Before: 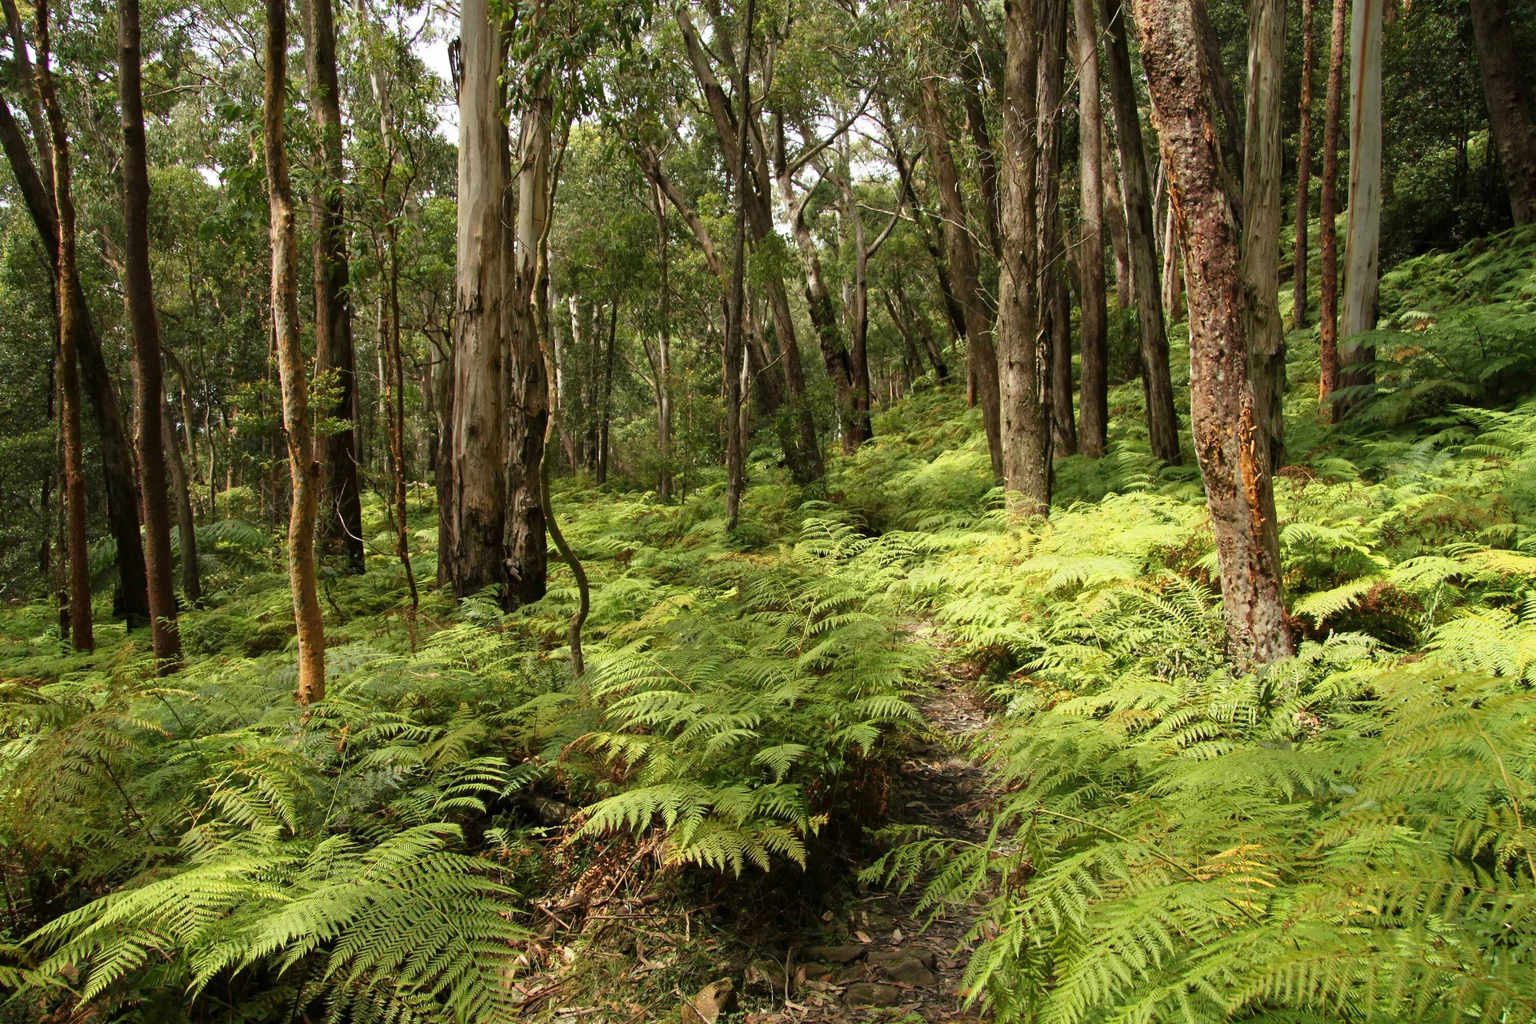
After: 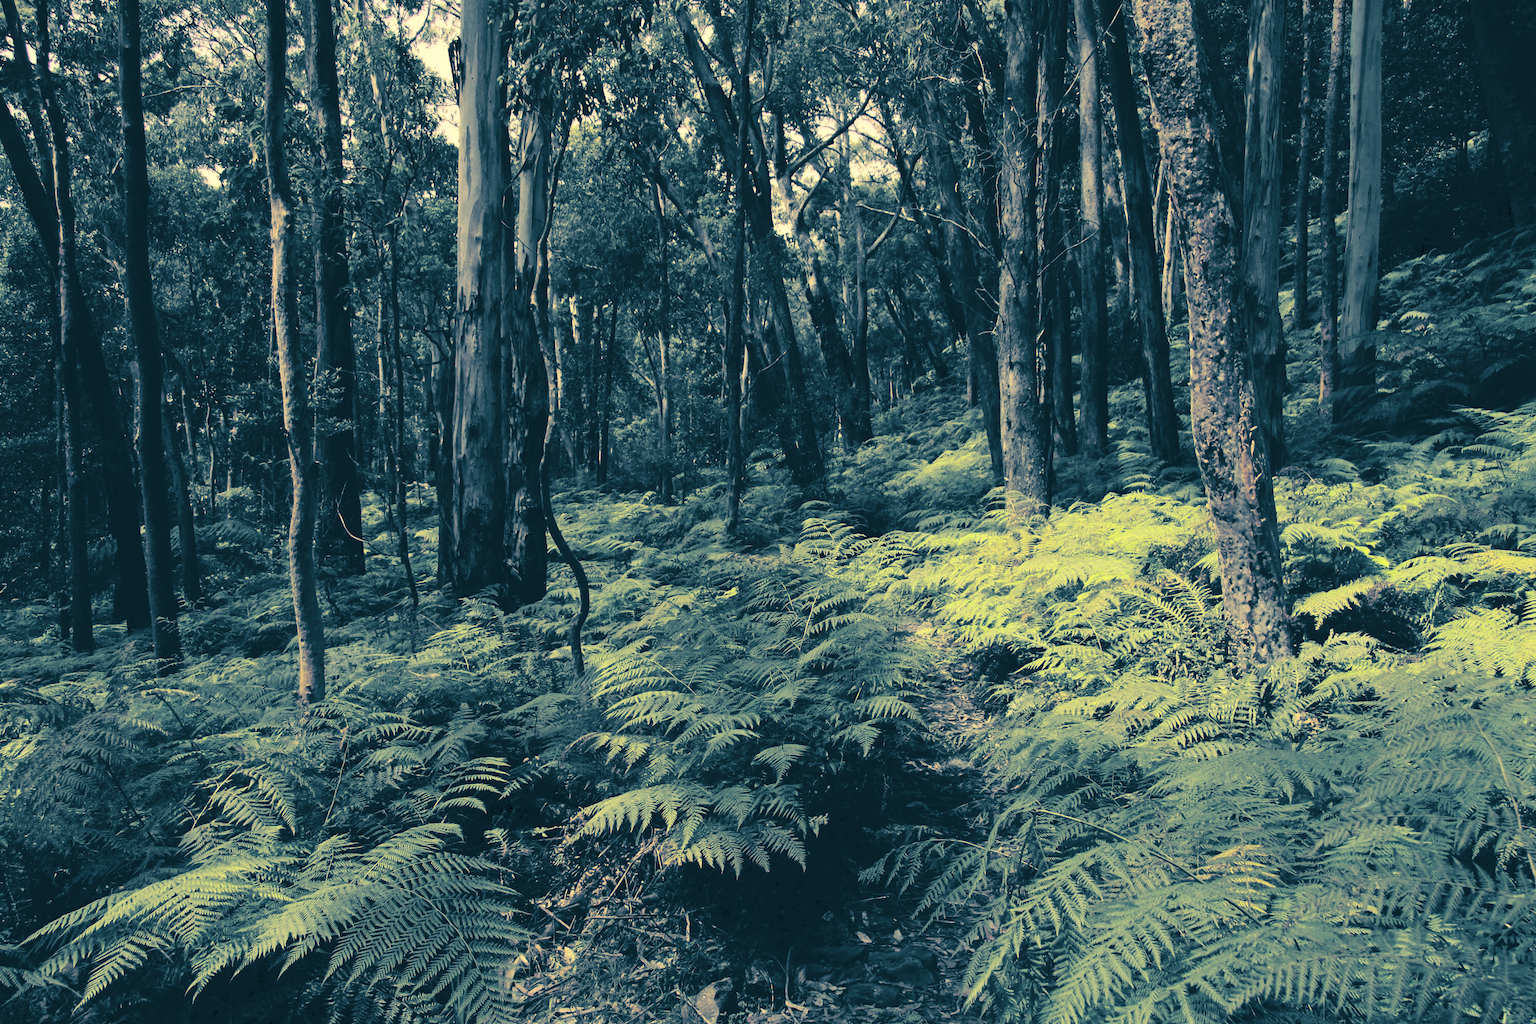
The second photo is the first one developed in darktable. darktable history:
color correction: highlights a* 1.12, highlights b* 24.26, shadows a* 15.58, shadows b* 24.26
split-toning: shadows › hue 212.4°, balance -70
tone curve: curves: ch0 [(0, 0) (0.003, 0.132) (0.011, 0.136) (0.025, 0.14) (0.044, 0.147) (0.069, 0.149) (0.1, 0.156) (0.136, 0.163) (0.177, 0.177) (0.224, 0.2) (0.277, 0.251) (0.335, 0.311) (0.399, 0.387) (0.468, 0.487) (0.543, 0.585) (0.623, 0.675) (0.709, 0.742) (0.801, 0.81) (0.898, 0.867) (1, 1)], preserve colors none
white balance: emerald 1
